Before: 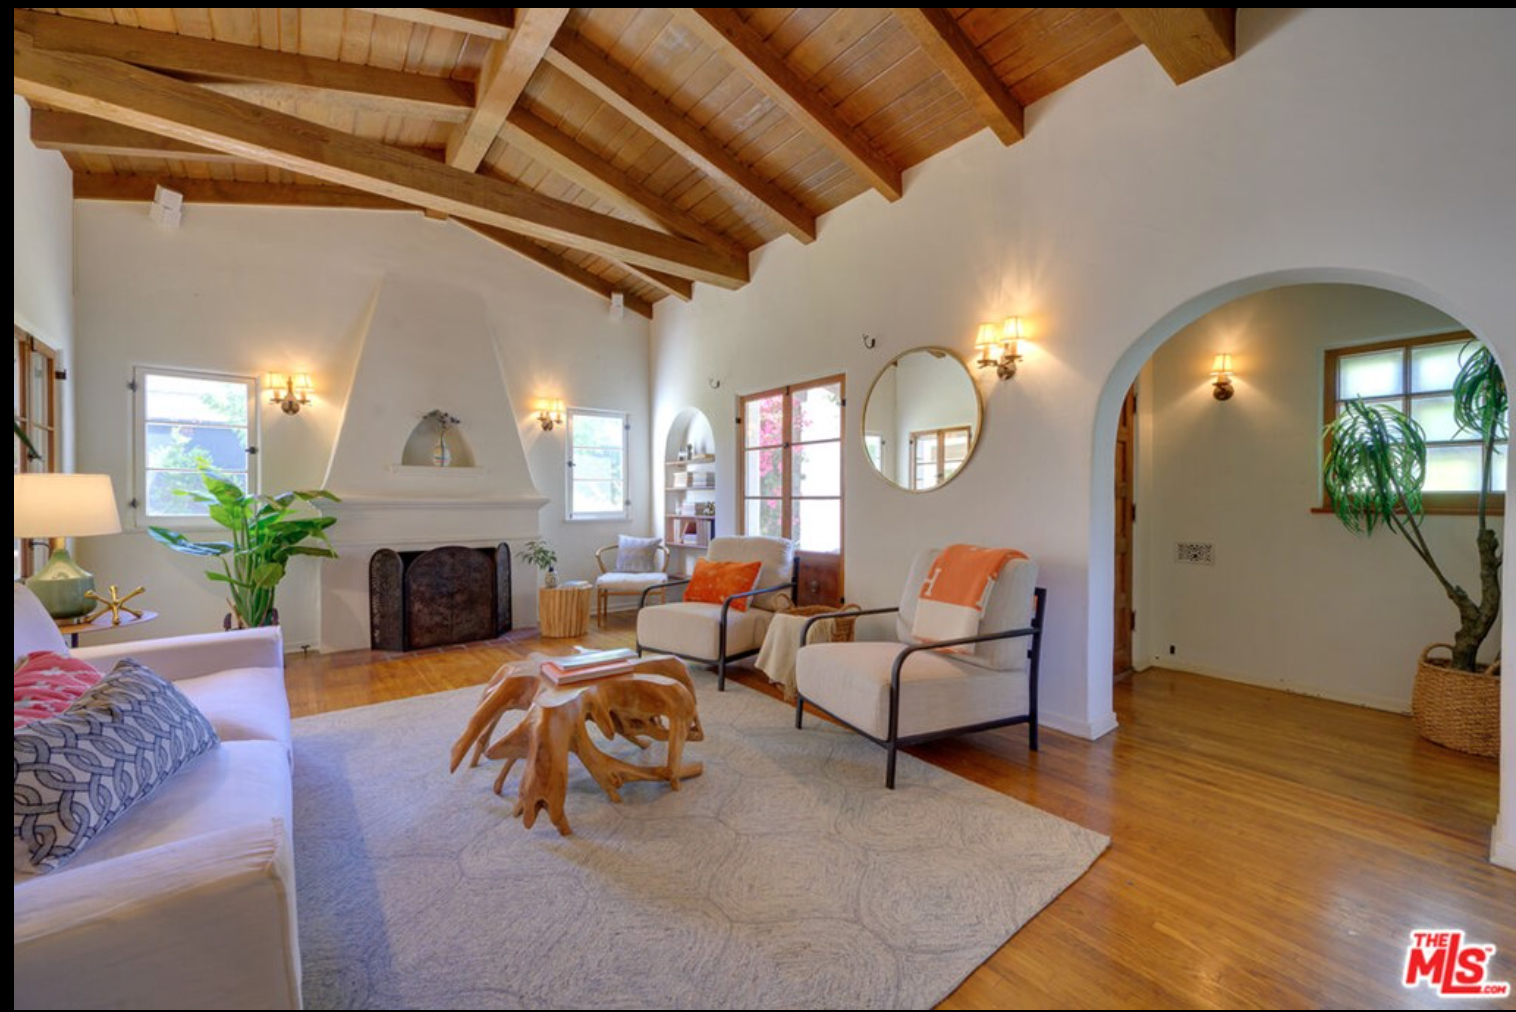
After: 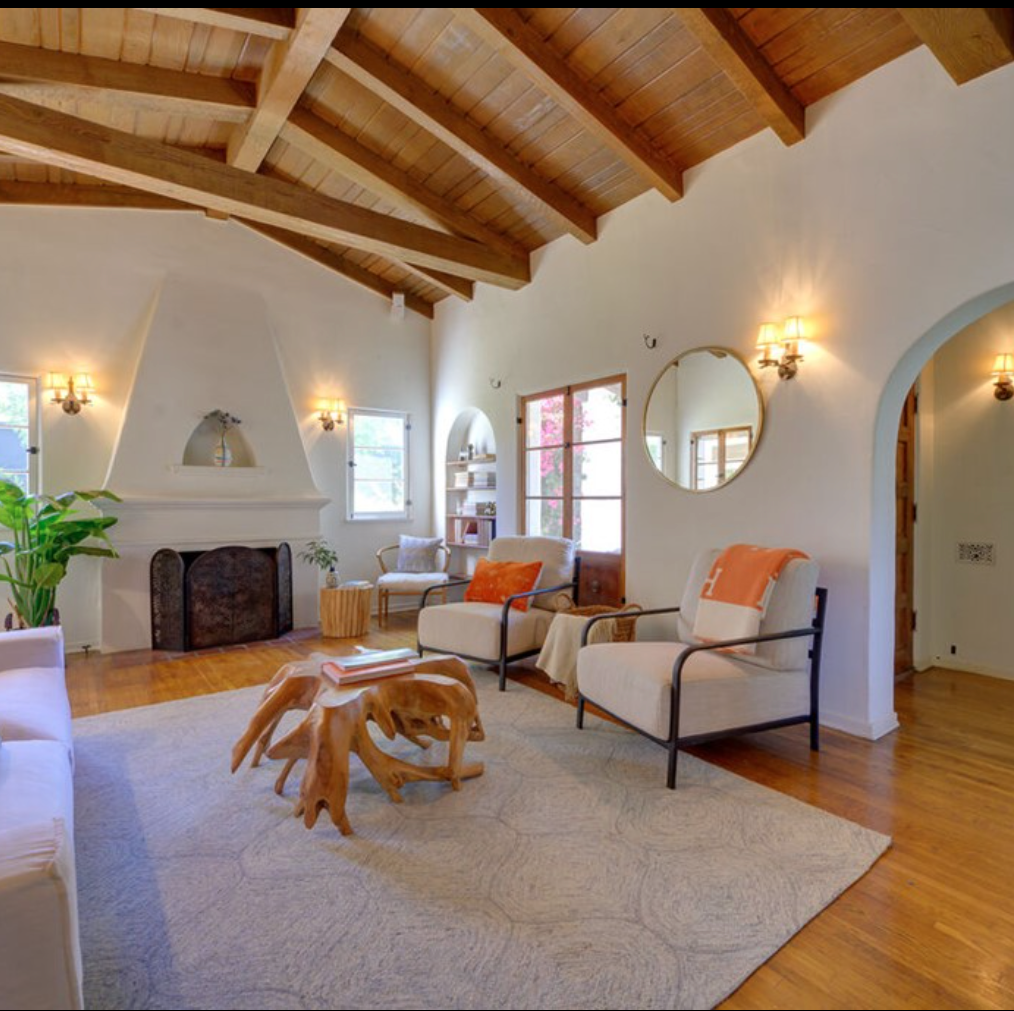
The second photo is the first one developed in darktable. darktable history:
crop and rotate: left 14.457%, right 18.617%
